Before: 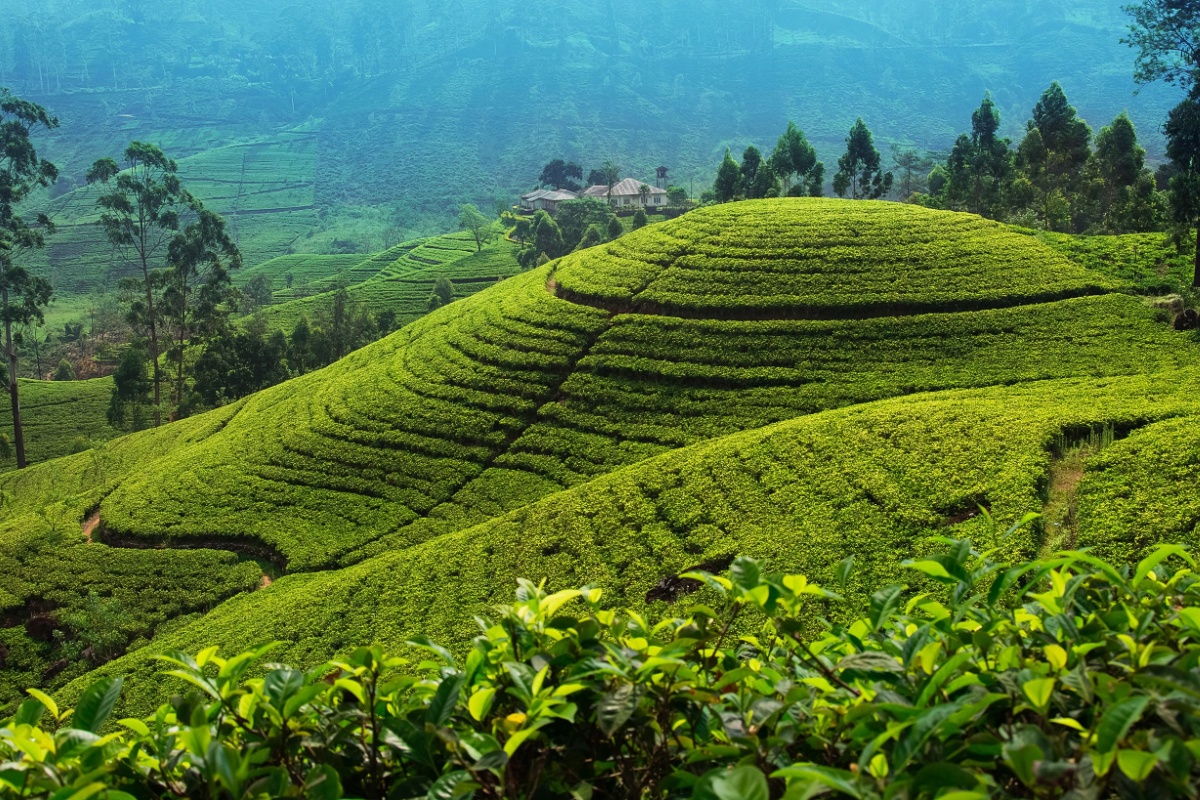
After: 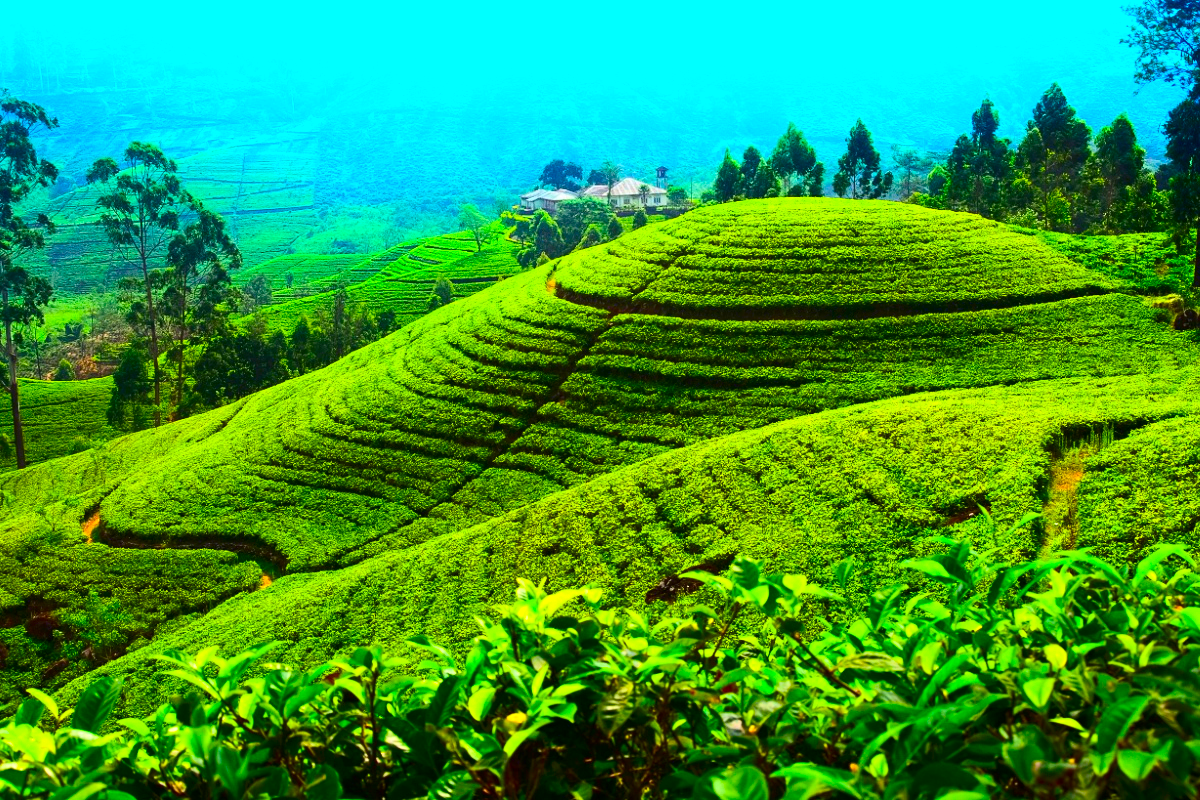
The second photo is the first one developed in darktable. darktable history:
color balance rgb: perceptual saturation grading › global saturation 20%, global vibrance 20%
shadows and highlights: shadows -24.28, highlights 49.77, soften with gaussian
exposure: black level correction 0, exposure 0.6 EV, compensate exposure bias true, compensate highlight preservation false
contrast brightness saturation: contrast 0.26, brightness 0.02, saturation 0.87
